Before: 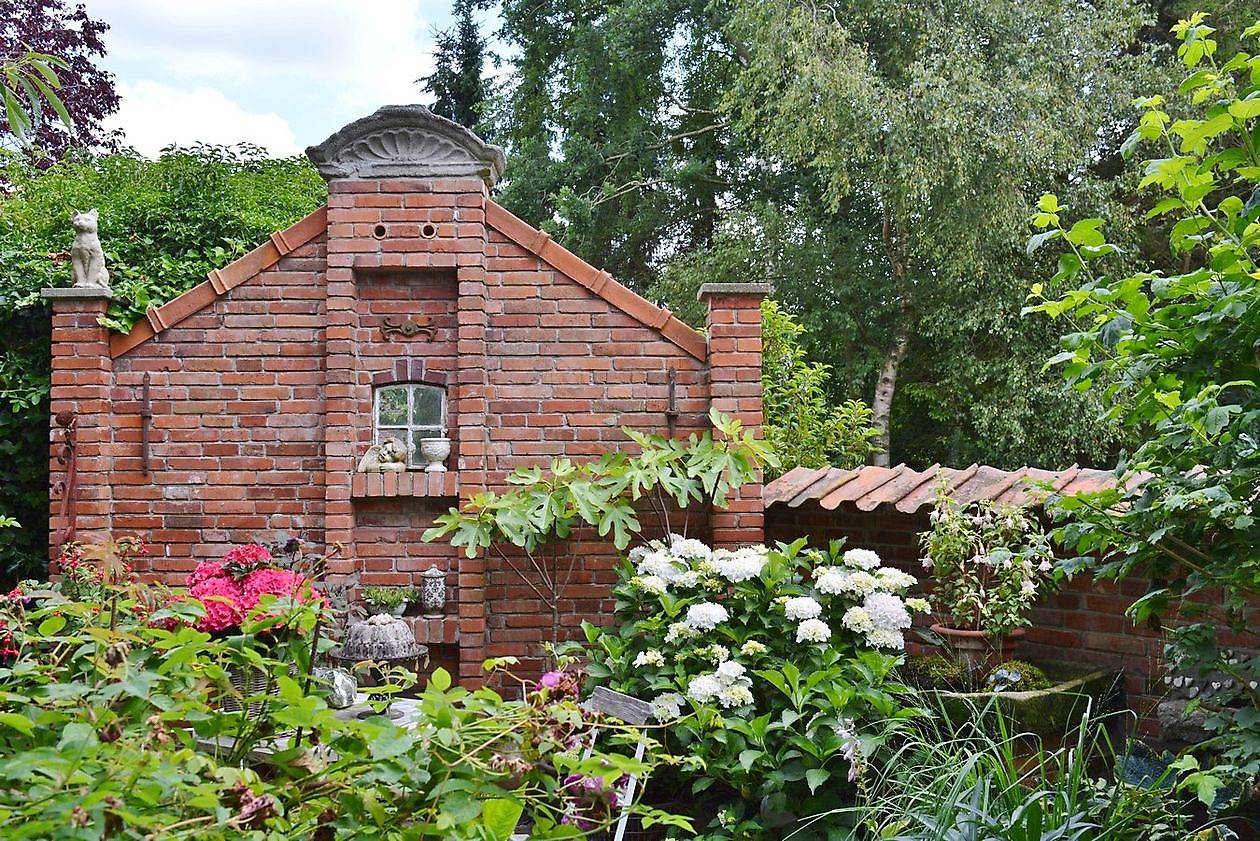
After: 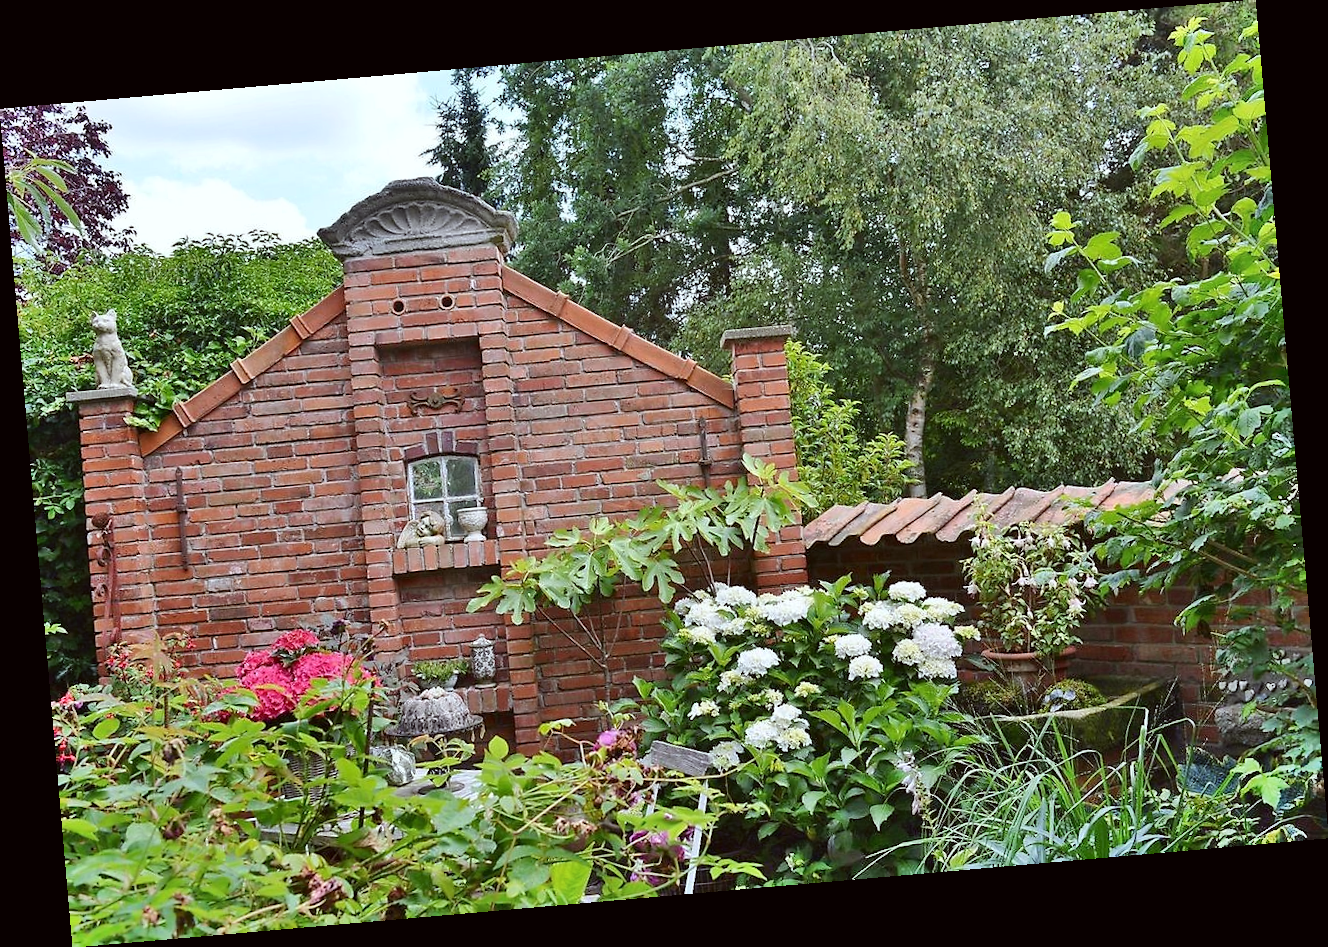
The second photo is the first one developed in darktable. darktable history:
shadows and highlights: shadows 52.42, soften with gaussian
color correction: highlights a* -2.73, highlights b* -2.09, shadows a* 2.41, shadows b* 2.73
rotate and perspective: rotation -4.98°, automatic cropping off
